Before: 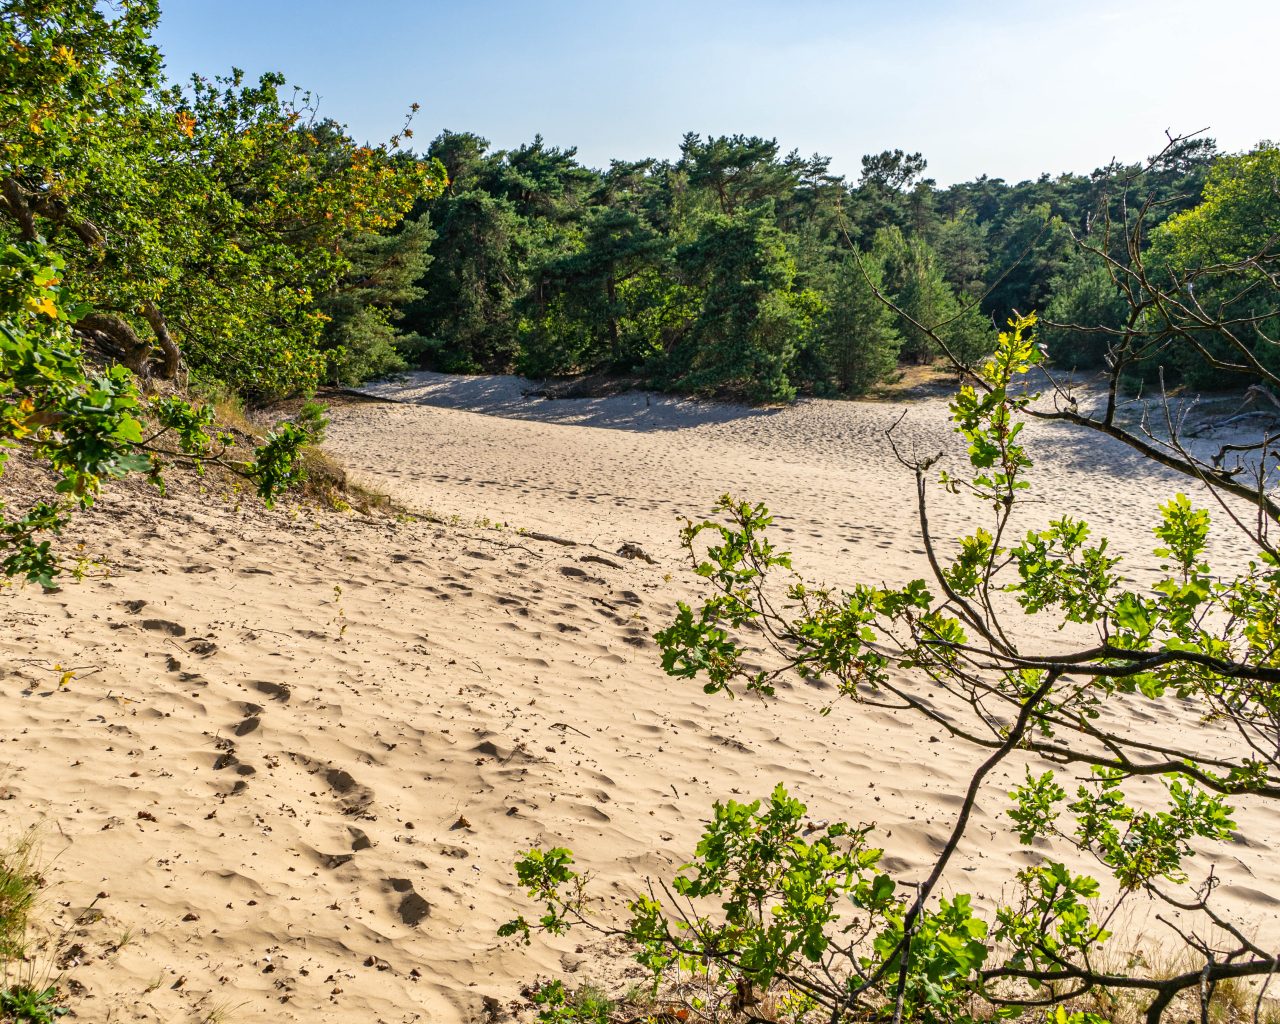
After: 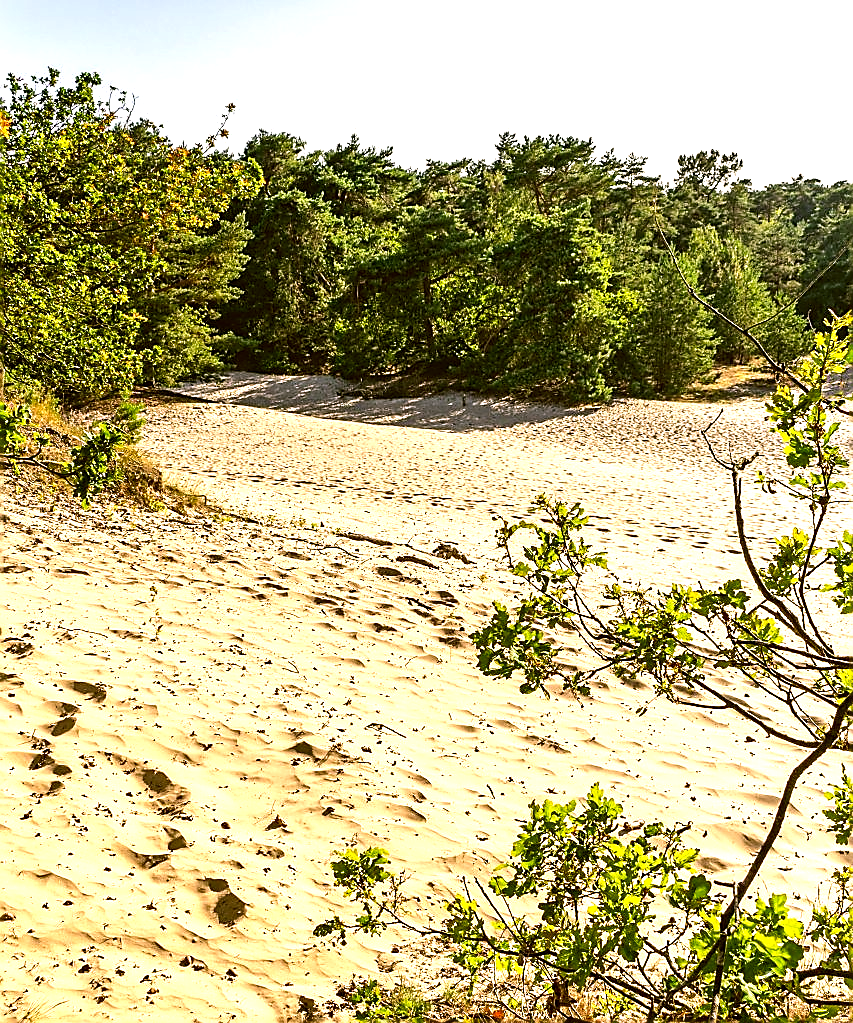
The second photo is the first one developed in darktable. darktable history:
tone equalizer: -8 EV -0.417 EV, -7 EV -0.389 EV, -6 EV -0.333 EV, -5 EV -0.222 EV, -3 EV 0.222 EV, -2 EV 0.333 EV, -1 EV 0.389 EV, +0 EV 0.417 EV, edges refinement/feathering 500, mask exposure compensation -1.57 EV, preserve details no
exposure: exposure 0.564 EV, compensate highlight preservation false
crop and rotate: left 14.385%, right 18.948%
color correction: highlights a* 8.98, highlights b* 15.09, shadows a* -0.49, shadows b* 26.52
sharpen: radius 1.4, amount 1.25, threshold 0.7
